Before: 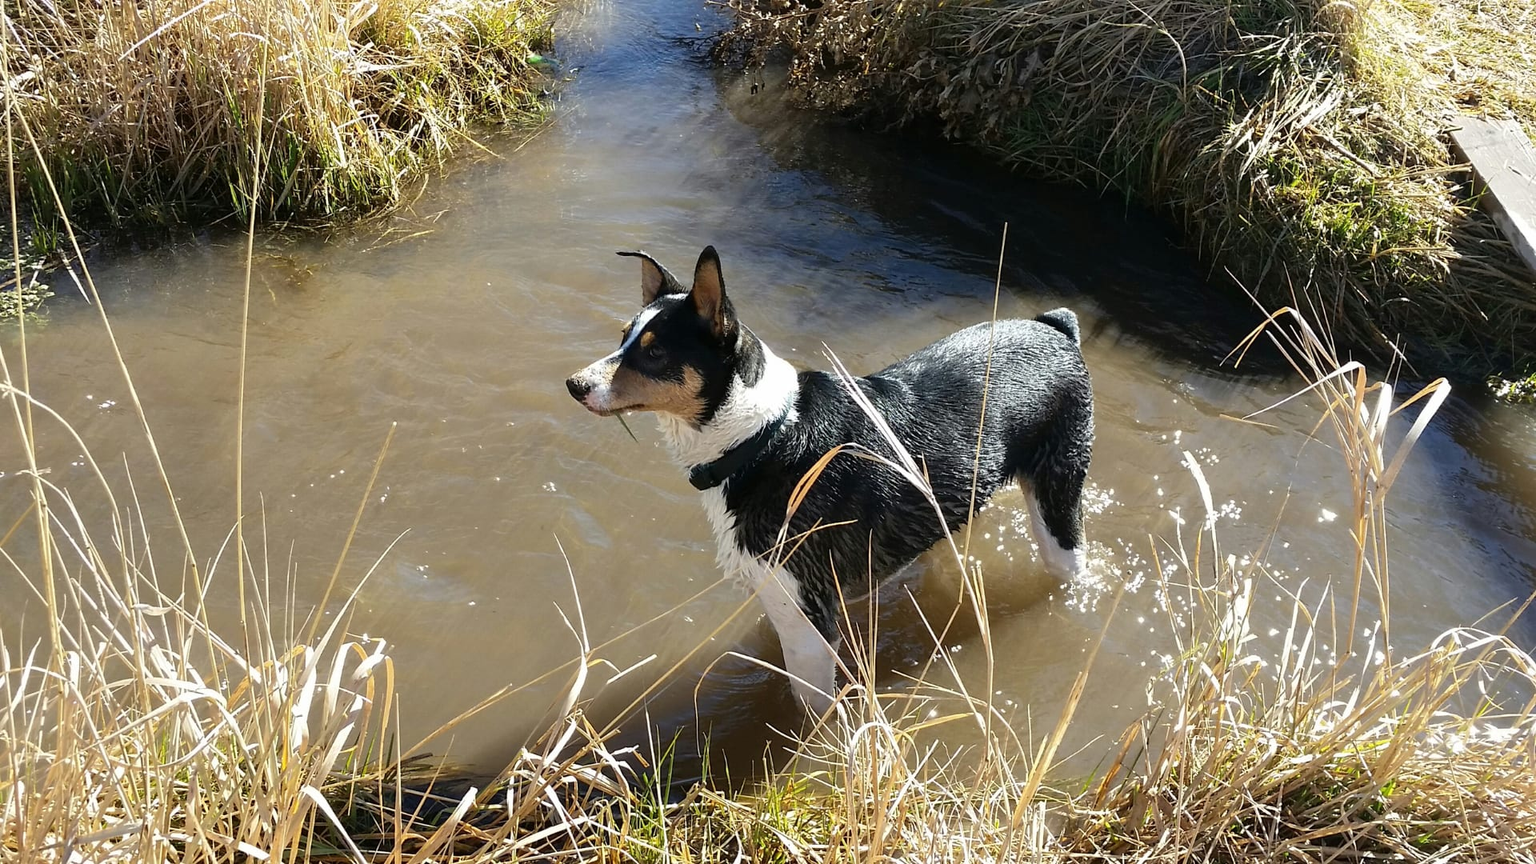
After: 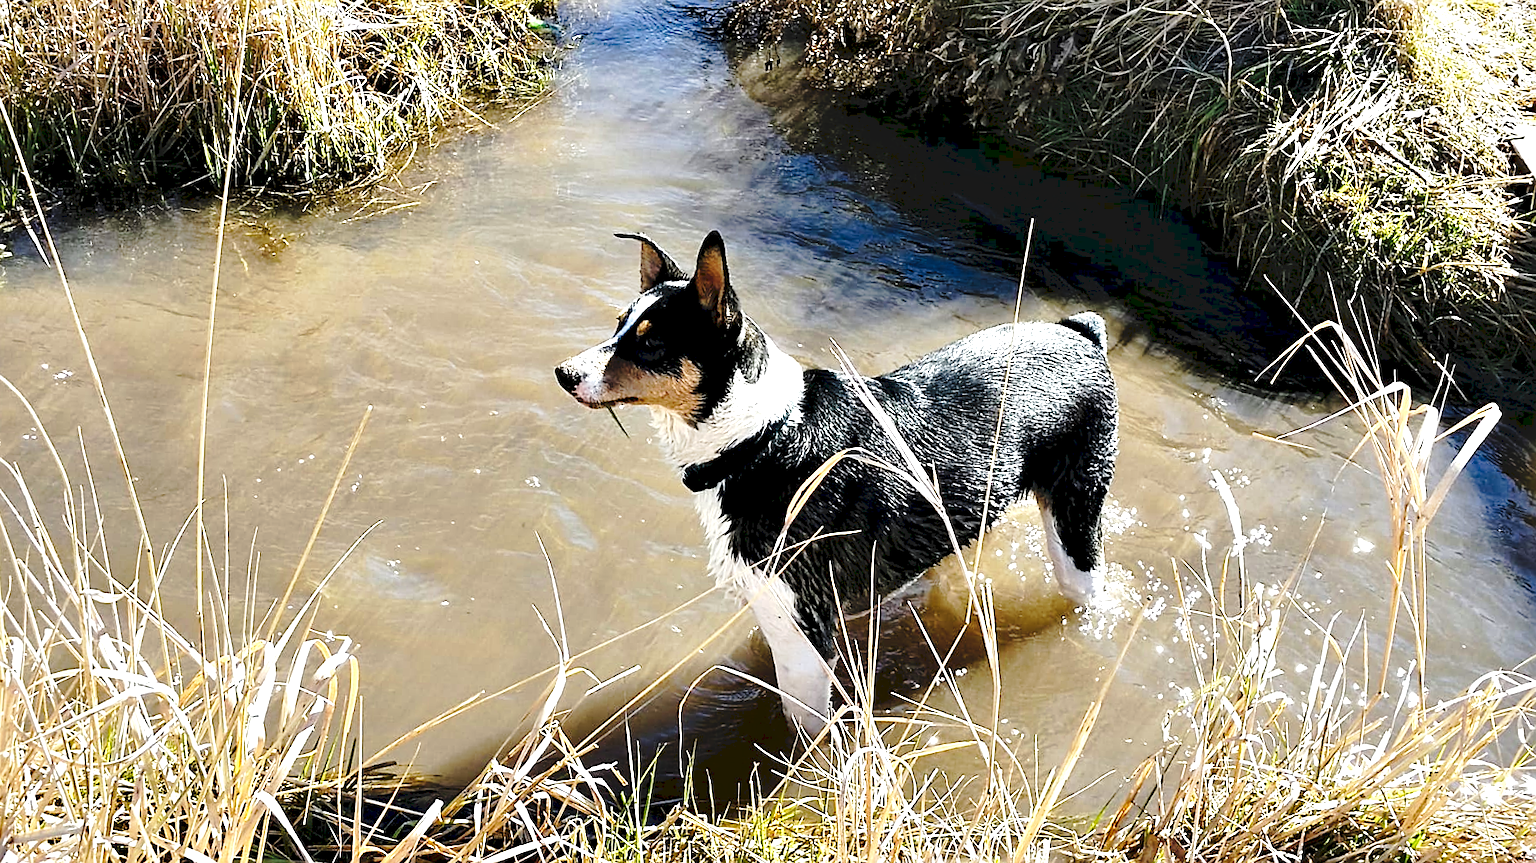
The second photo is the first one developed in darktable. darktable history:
exposure: exposure 0.452 EV, compensate exposure bias true, compensate highlight preservation false
crop and rotate: angle -2.28°
tone curve: curves: ch0 [(0, 0) (0.003, 0.085) (0.011, 0.086) (0.025, 0.086) (0.044, 0.088) (0.069, 0.093) (0.1, 0.102) (0.136, 0.12) (0.177, 0.157) (0.224, 0.203) (0.277, 0.277) (0.335, 0.36) (0.399, 0.463) (0.468, 0.559) (0.543, 0.626) (0.623, 0.703) (0.709, 0.789) (0.801, 0.869) (0.898, 0.927) (1, 1)], preserve colors none
contrast equalizer: octaves 7, y [[0.6 ×6], [0.55 ×6], [0 ×6], [0 ×6], [0 ×6]]
sharpen: on, module defaults
